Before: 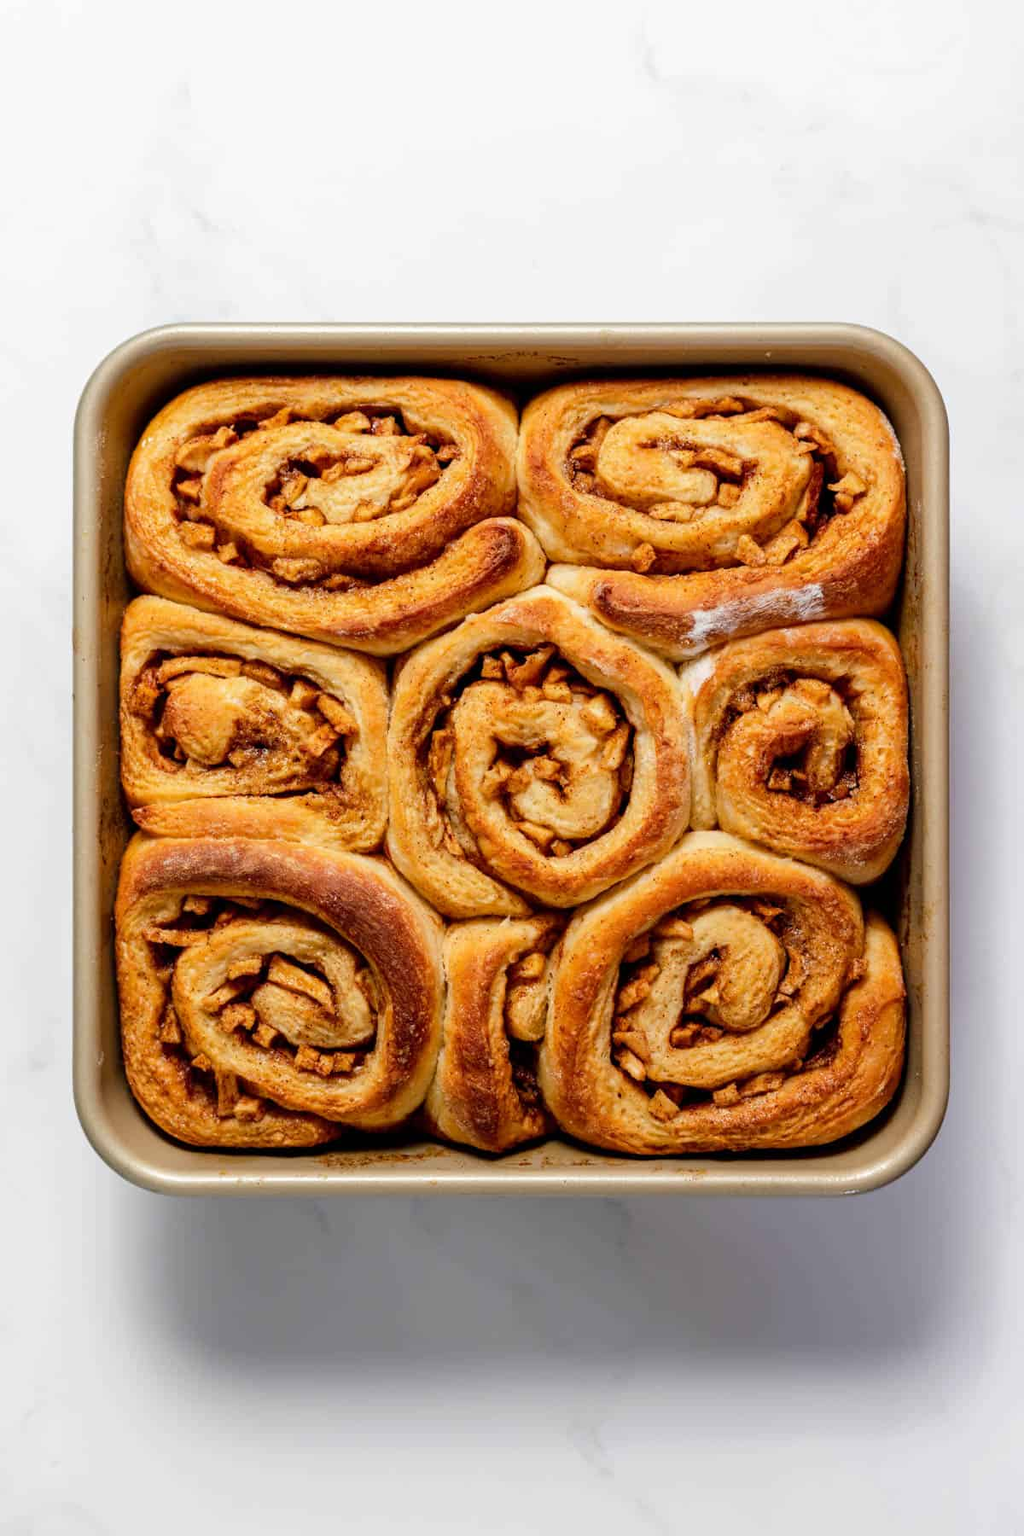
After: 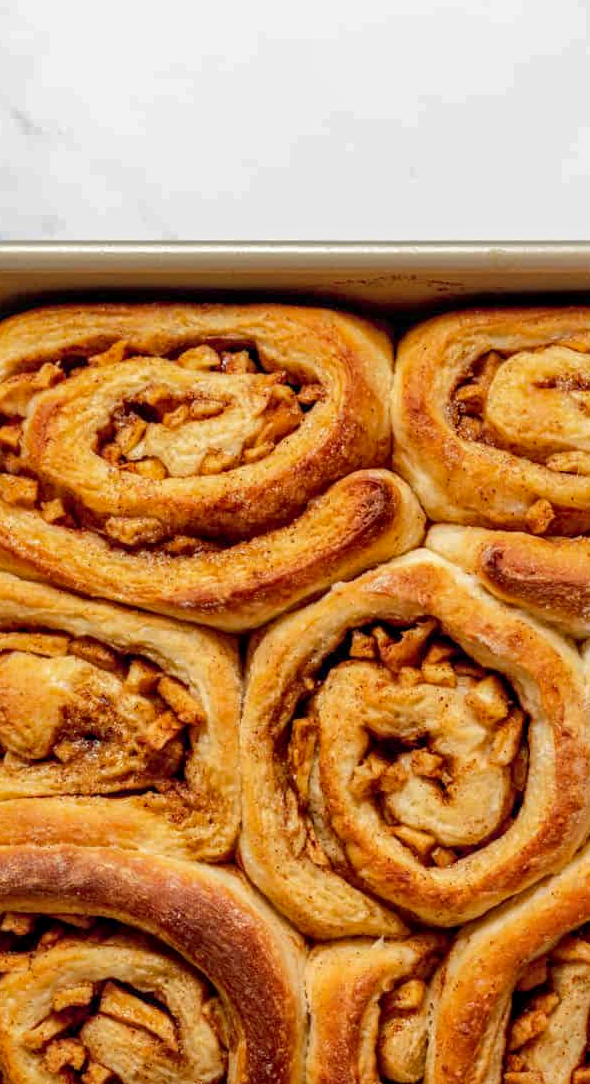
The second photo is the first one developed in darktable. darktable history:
shadows and highlights: on, module defaults
crop: left 17.886%, top 7.664%, right 32.881%, bottom 32.088%
local contrast: on, module defaults
